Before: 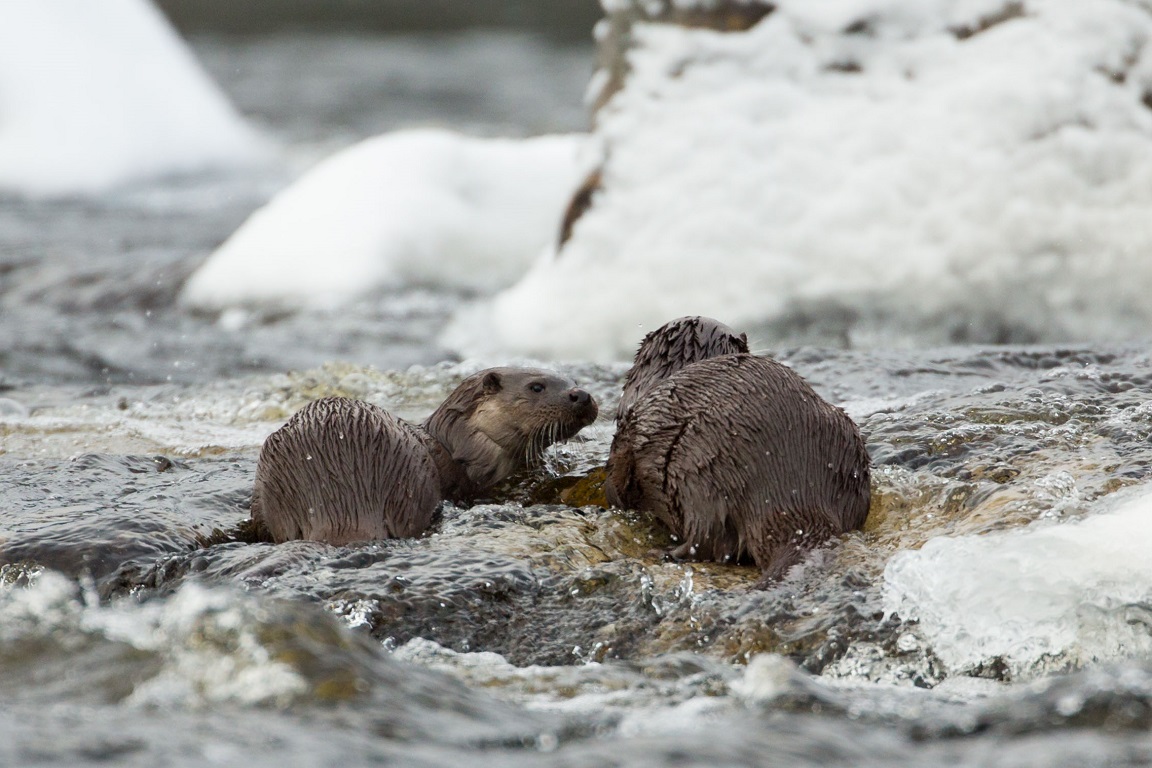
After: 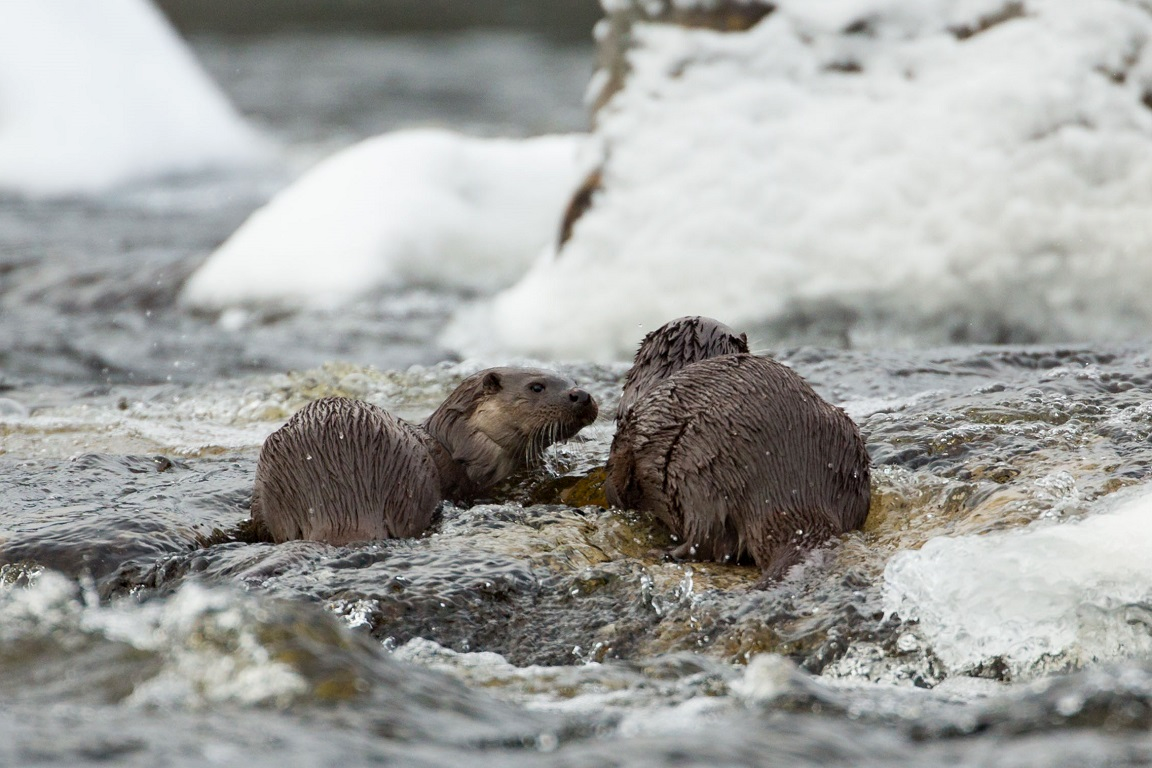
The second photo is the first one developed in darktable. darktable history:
haze removal: strength 0.1, adaptive false
